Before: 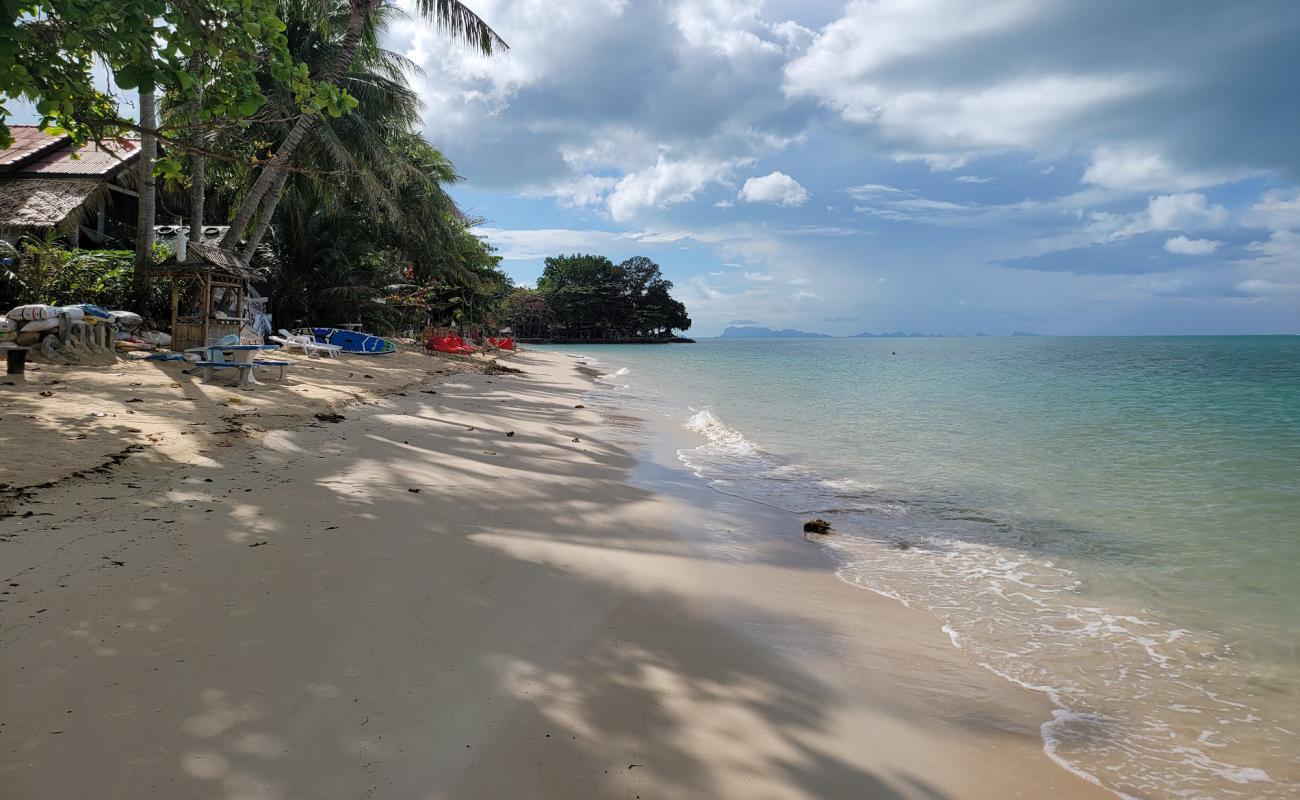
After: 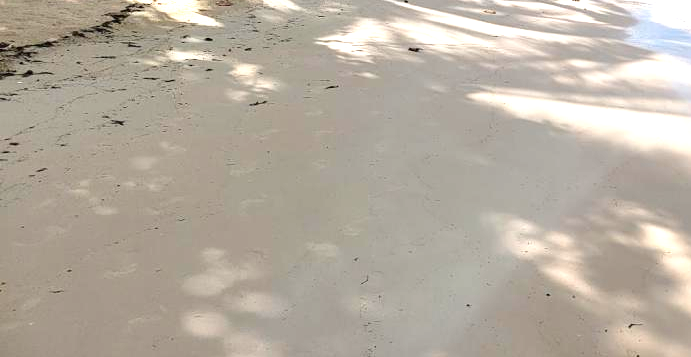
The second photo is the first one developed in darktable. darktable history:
crop and rotate: top 55.165%, right 46.789%, bottom 0.19%
exposure: black level correction 0, exposure 1.384 EV, compensate exposure bias true, compensate highlight preservation false
